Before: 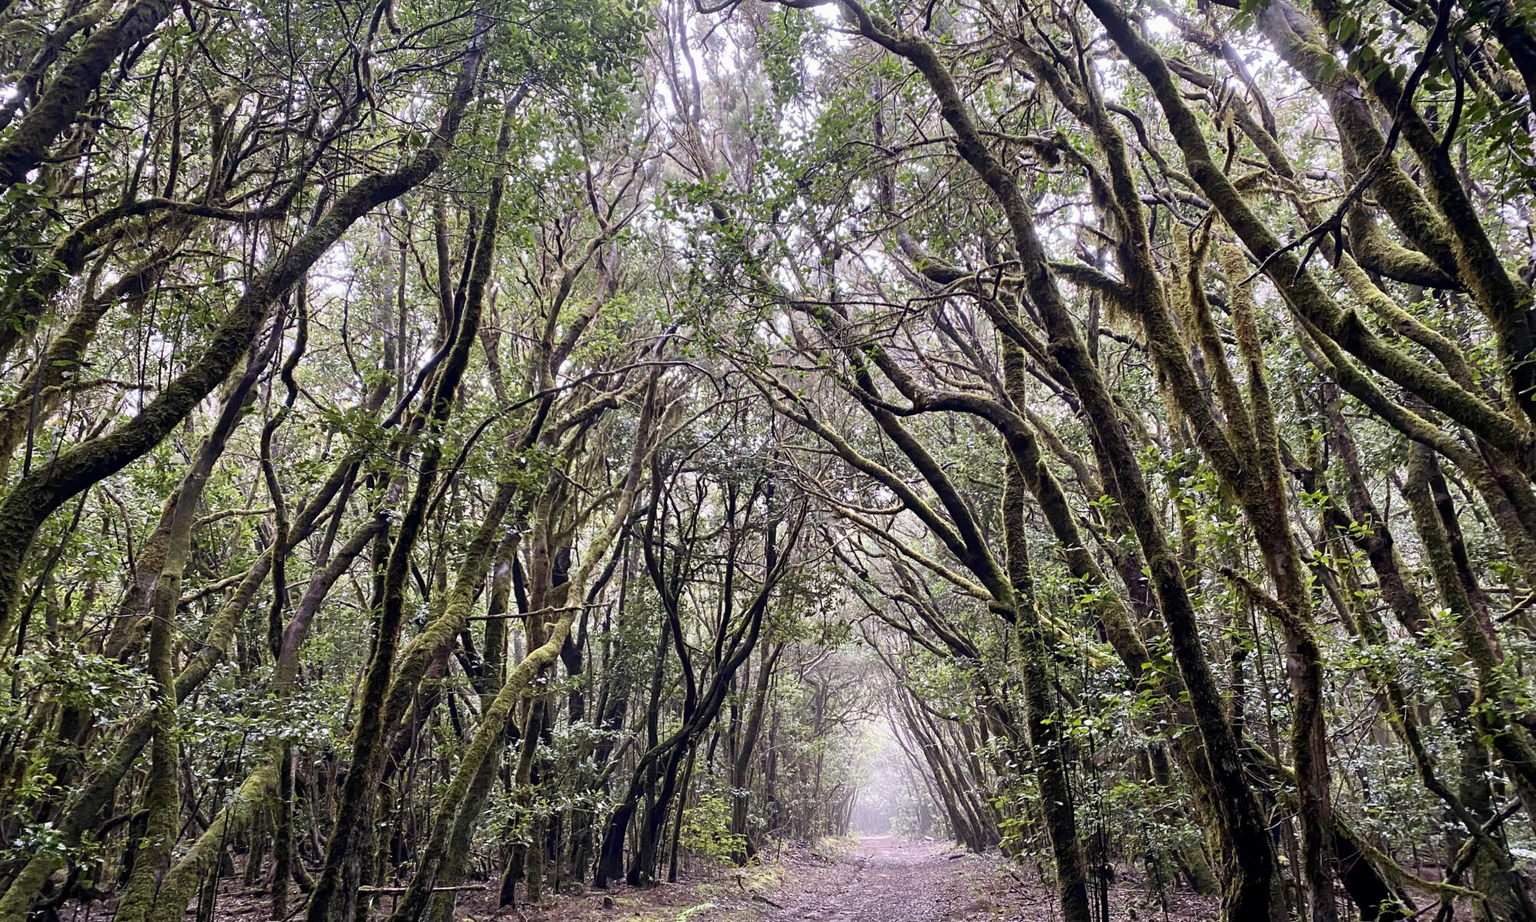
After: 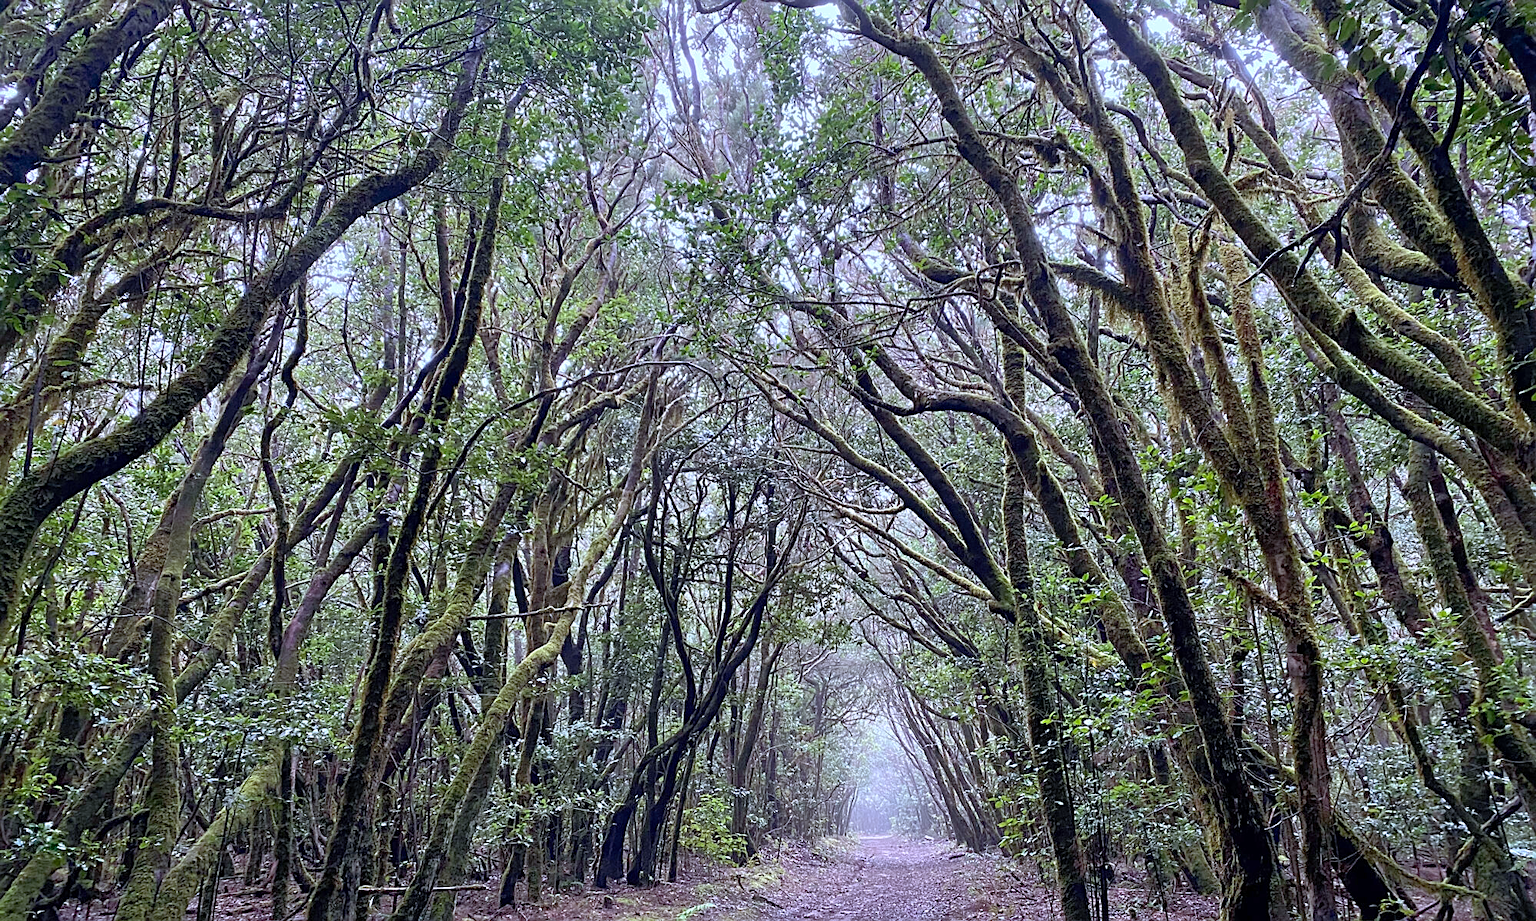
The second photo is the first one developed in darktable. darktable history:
shadows and highlights: on, module defaults
sharpen: on, module defaults
color calibration: x 0.38, y 0.39, temperature 4086.04 K
